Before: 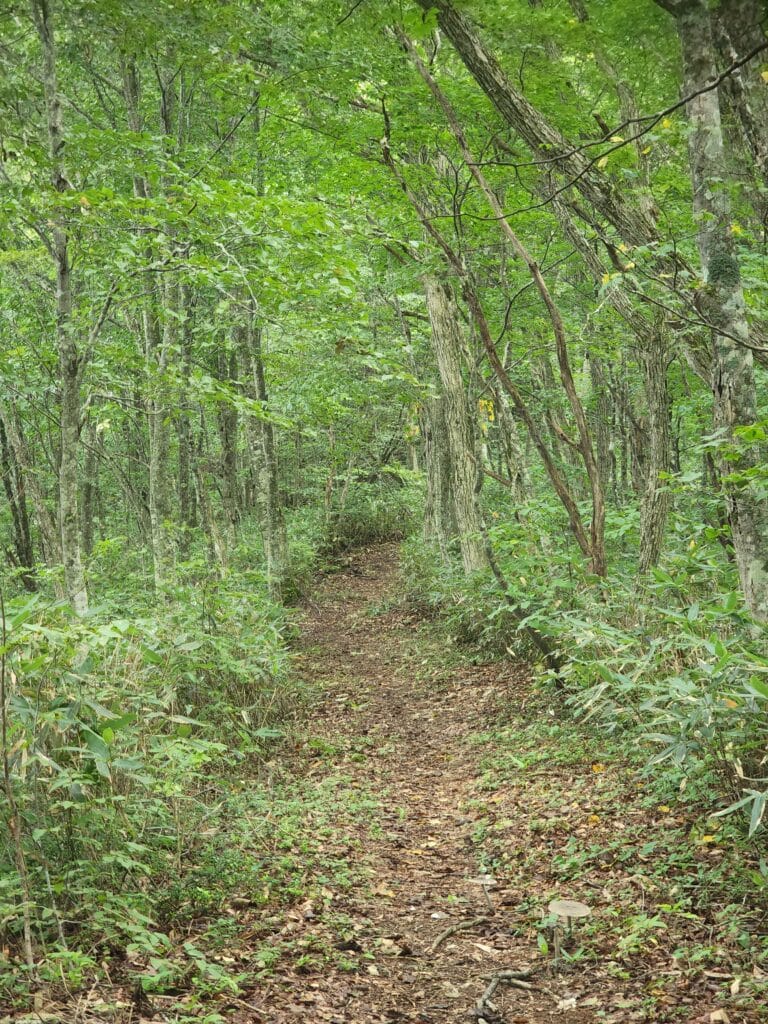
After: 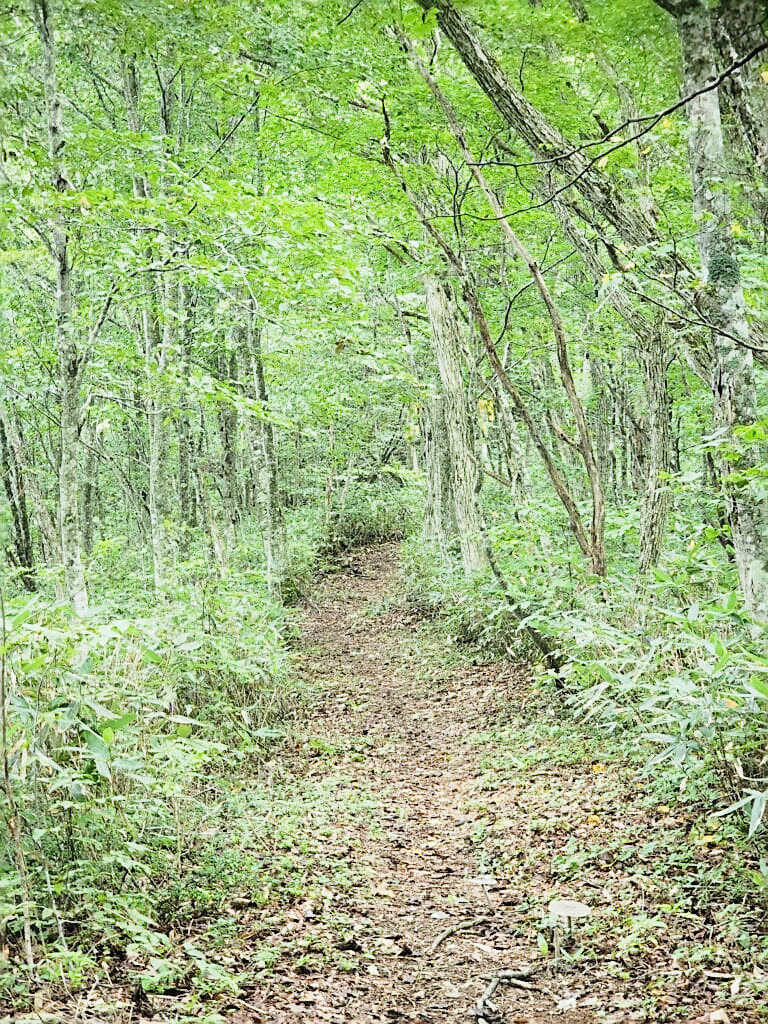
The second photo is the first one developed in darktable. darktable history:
exposure: black level correction 0, exposure 0.7 EV, compensate exposure bias true, compensate highlight preservation false
filmic rgb: black relative exposure -5 EV, hardness 2.88, contrast 1.2, highlights saturation mix -30%
sharpen: on, module defaults
white balance: red 0.954, blue 1.079
tone curve: curves: ch0 [(0, 0) (0.003, 0.019) (0.011, 0.019) (0.025, 0.026) (0.044, 0.043) (0.069, 0.066) (0.1, 0.095) (0.136, 0.133) (0.177, 0.181) (0.224, 0.233) (0.277, 0.302) (0.335, 0.375) (0.399, 0.452) (0.468, 0.532) (0.543, 0.609) (0.623, 0.695) (0.709, 0.775) (0.801, 0.865) (0.898, 0.932) (1, 1)], preserve colors none
